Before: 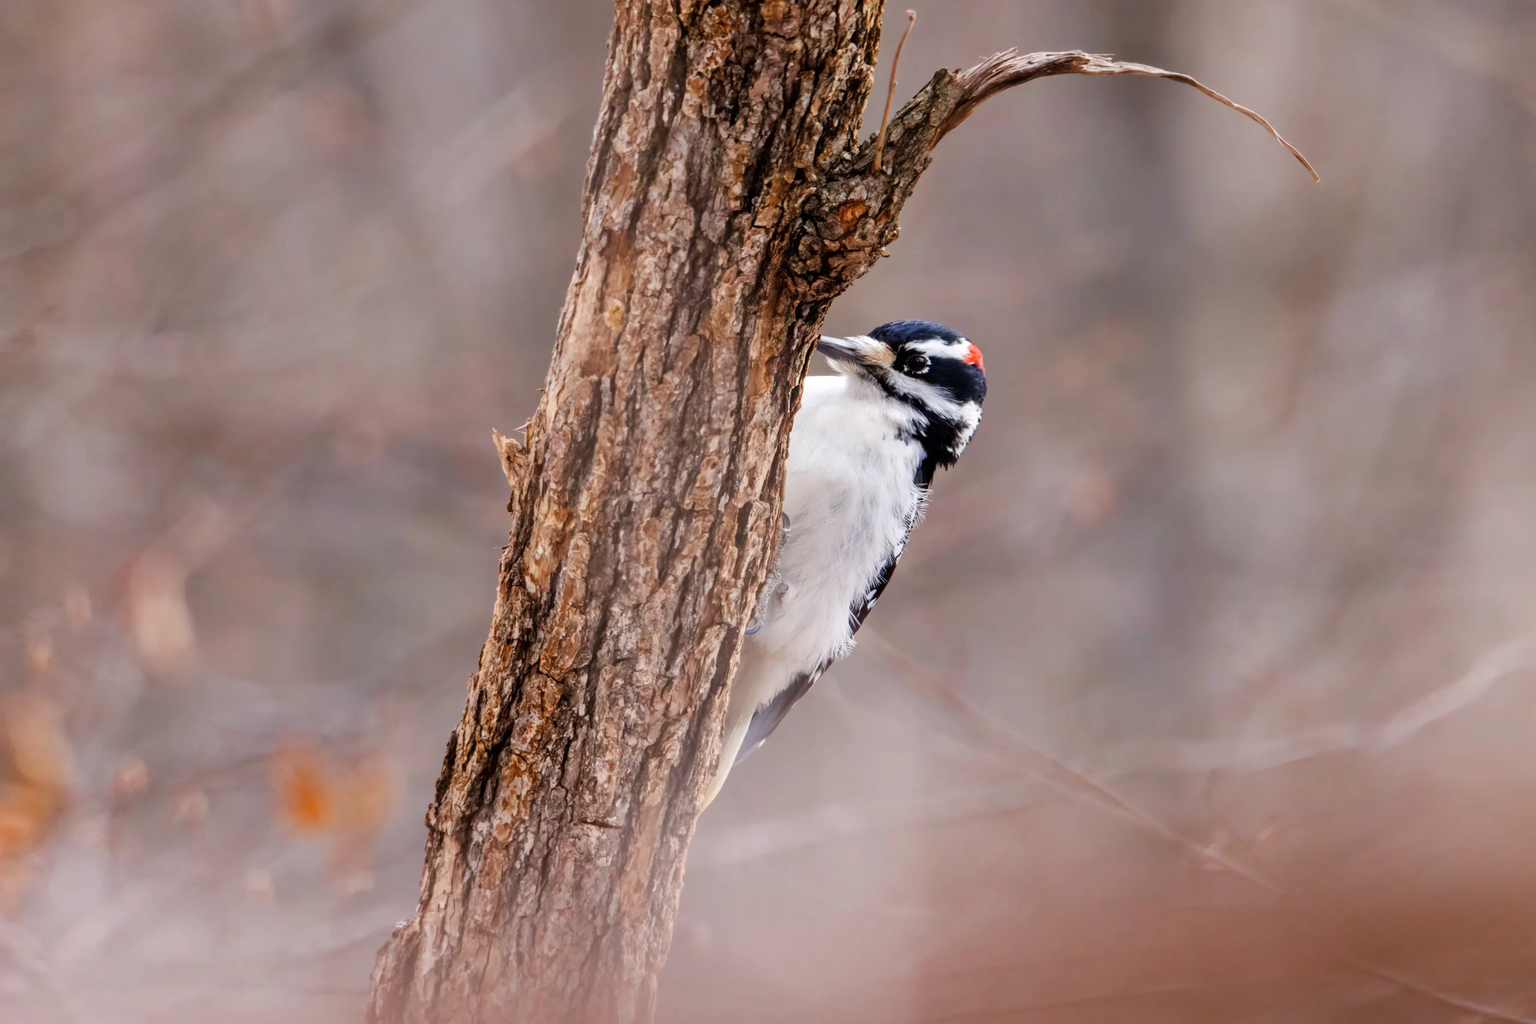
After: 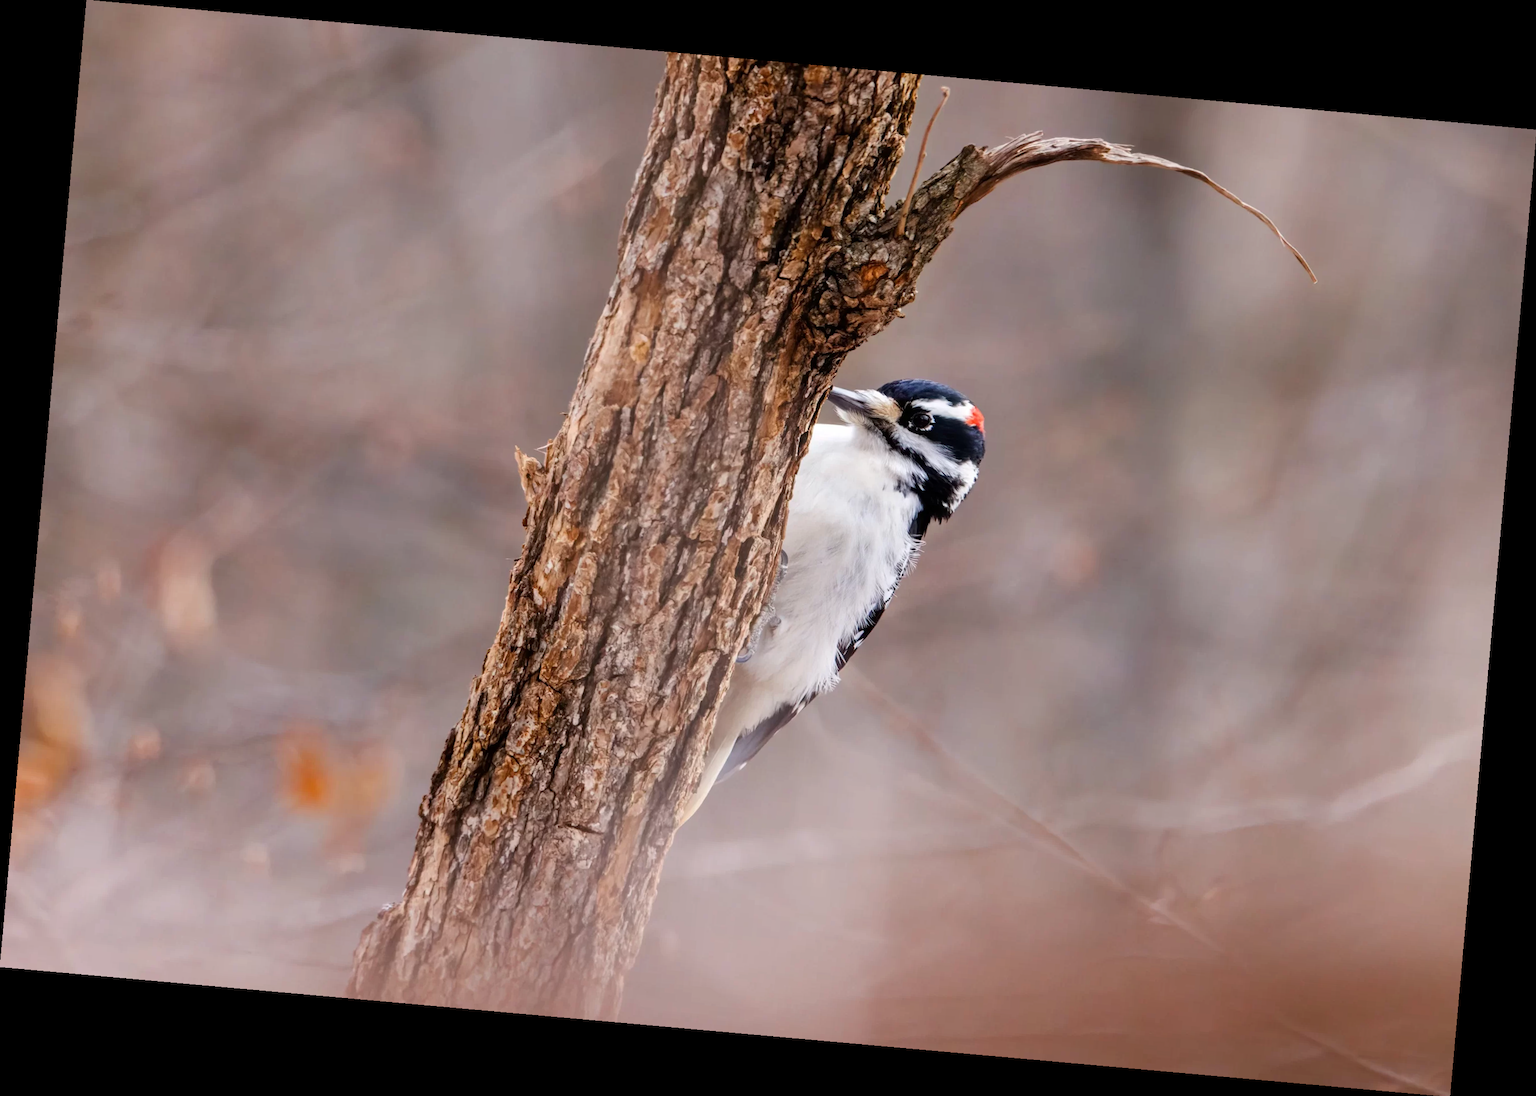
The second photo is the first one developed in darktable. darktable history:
white balance: red 1, blue 1
color balance rgb: global vibrance 10%
rotate and perspective: rotation 5.12°, automatic cropping off
contrast brightness saturation: contrast 0.07
